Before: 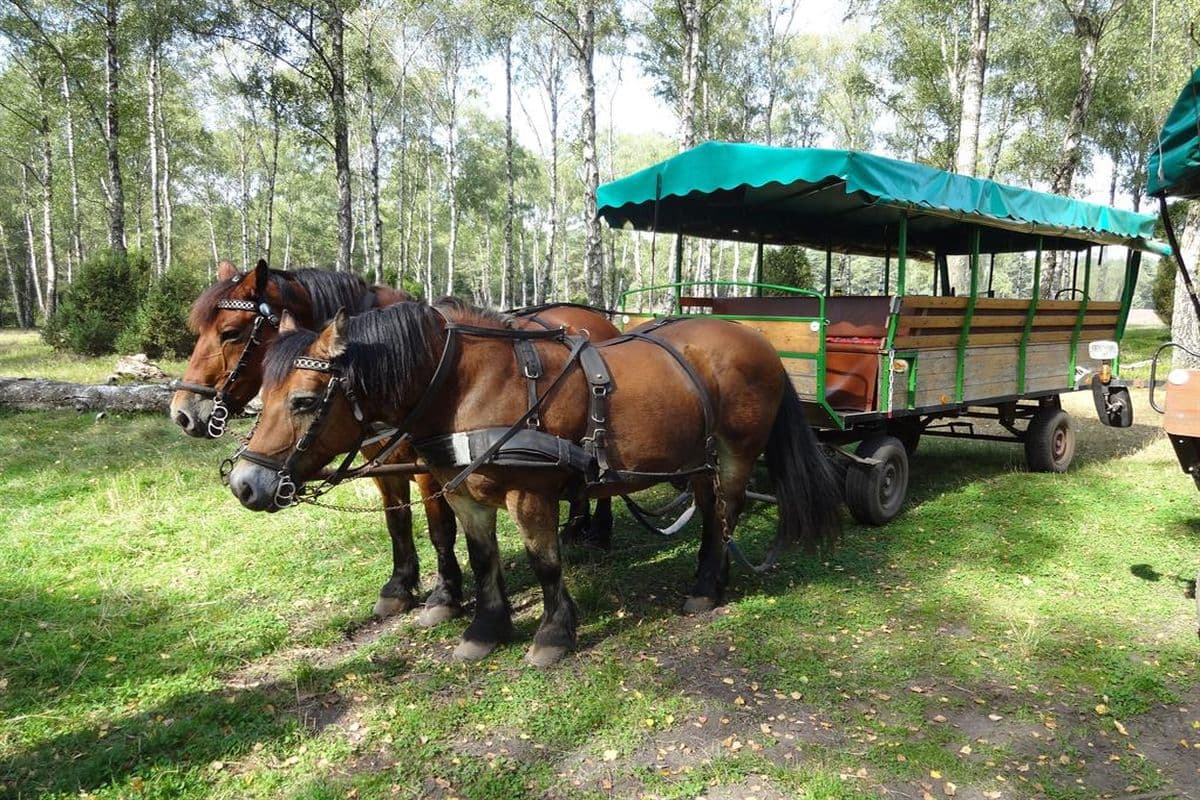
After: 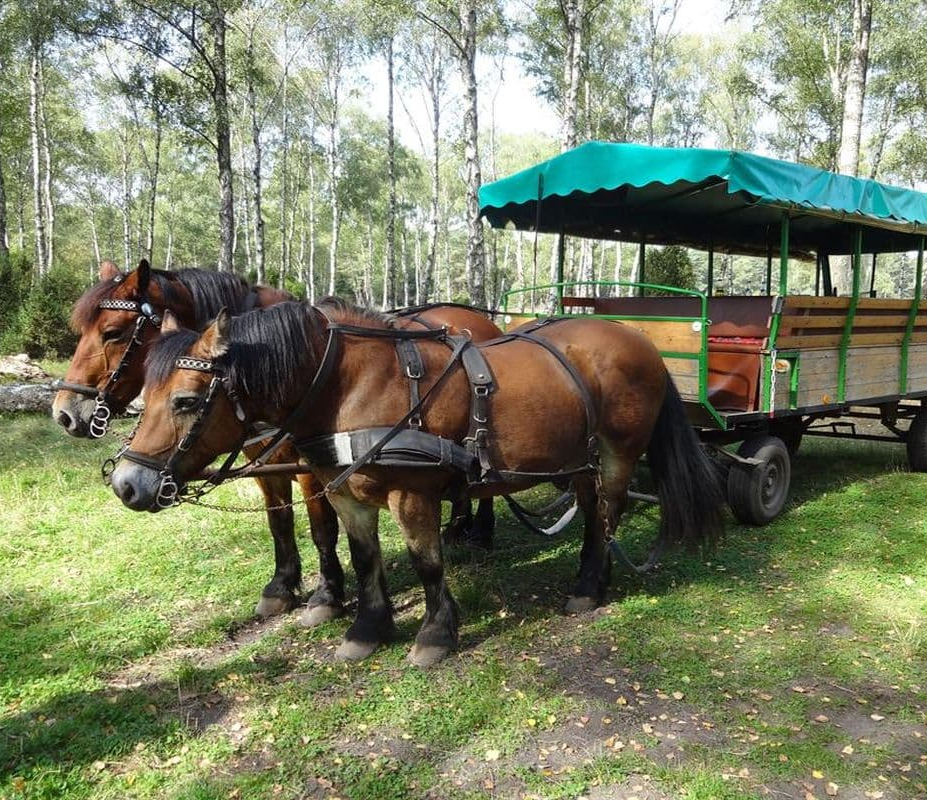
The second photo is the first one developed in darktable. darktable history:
crop: left 9.851%, right 12.858%
